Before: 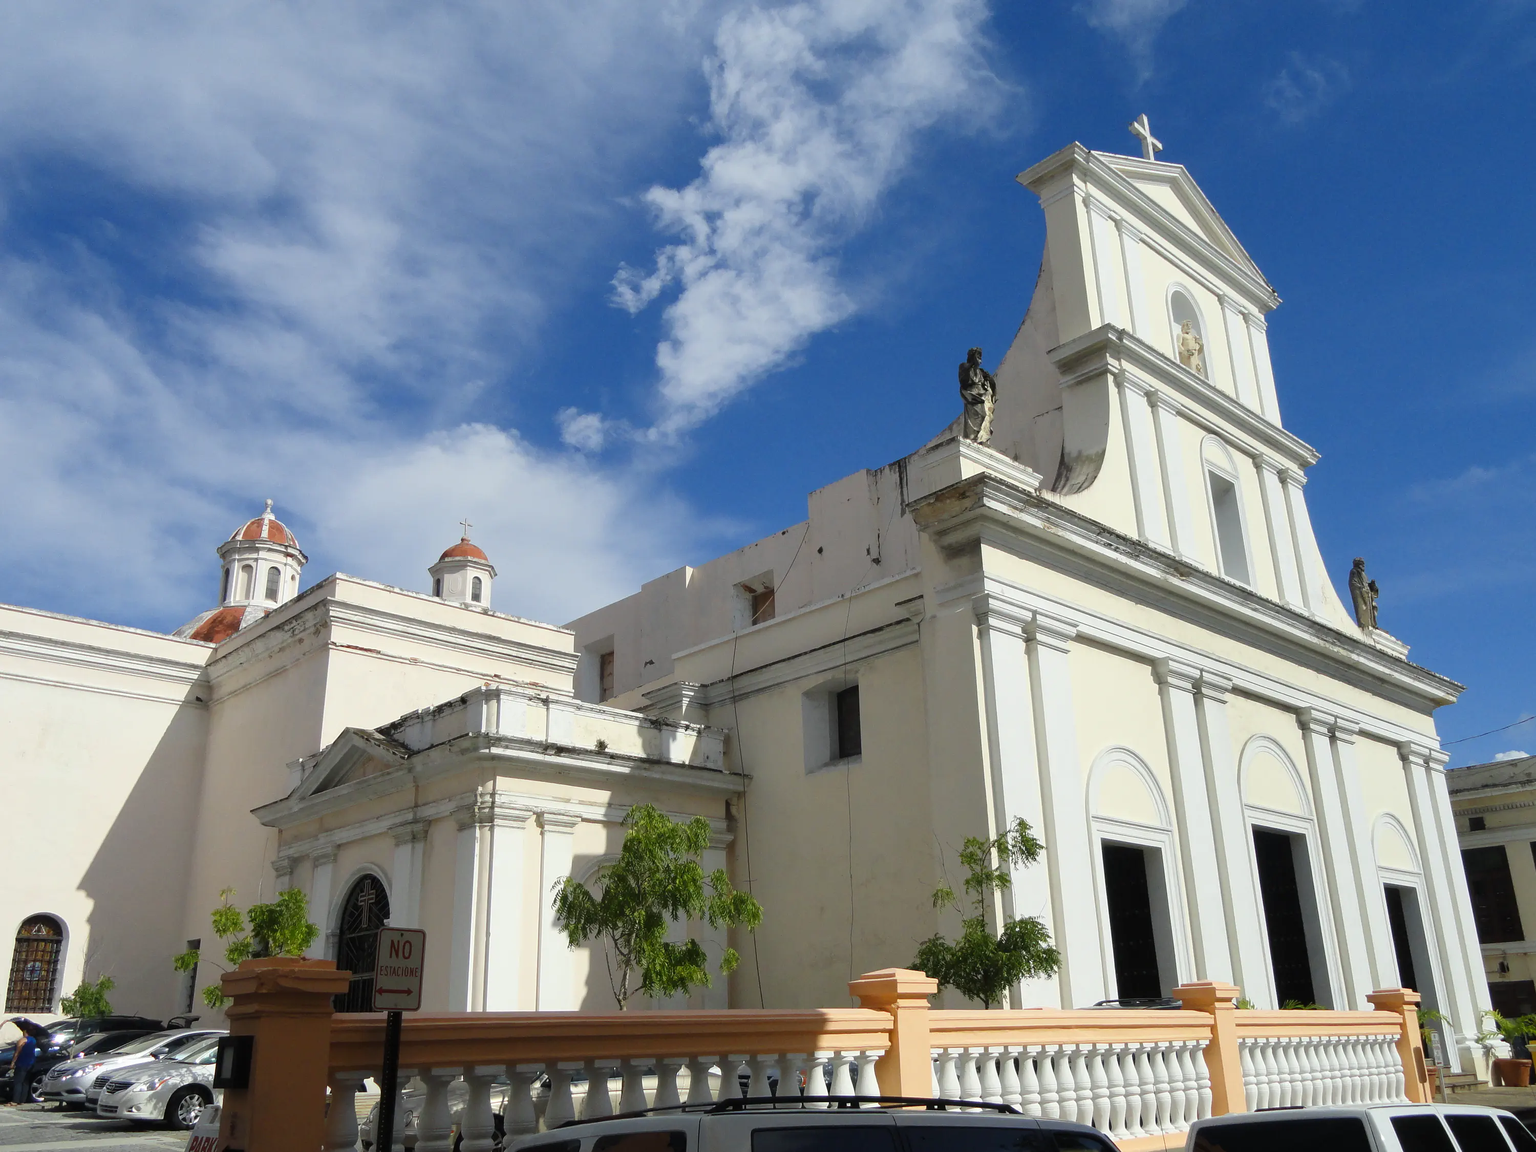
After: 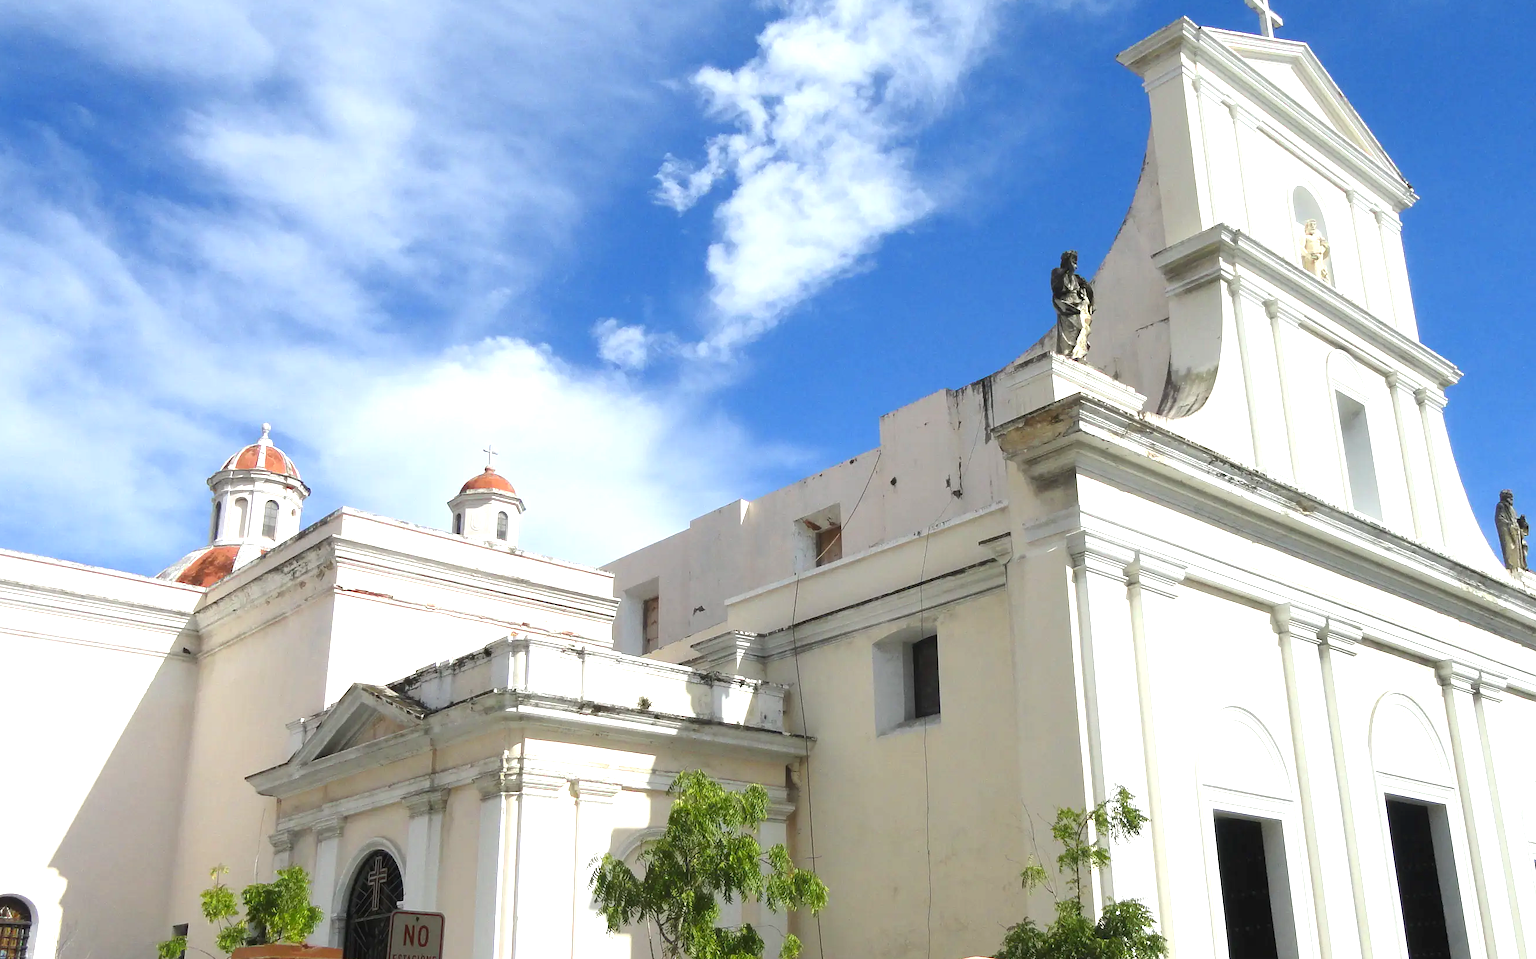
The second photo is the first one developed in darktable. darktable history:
crop and rotate: left 2.309%, top 11.078%, right 9.805%, bottom 15.711%
exposure: black level correction 0, exposure 1.001 EV, compensate highlight preservation false
